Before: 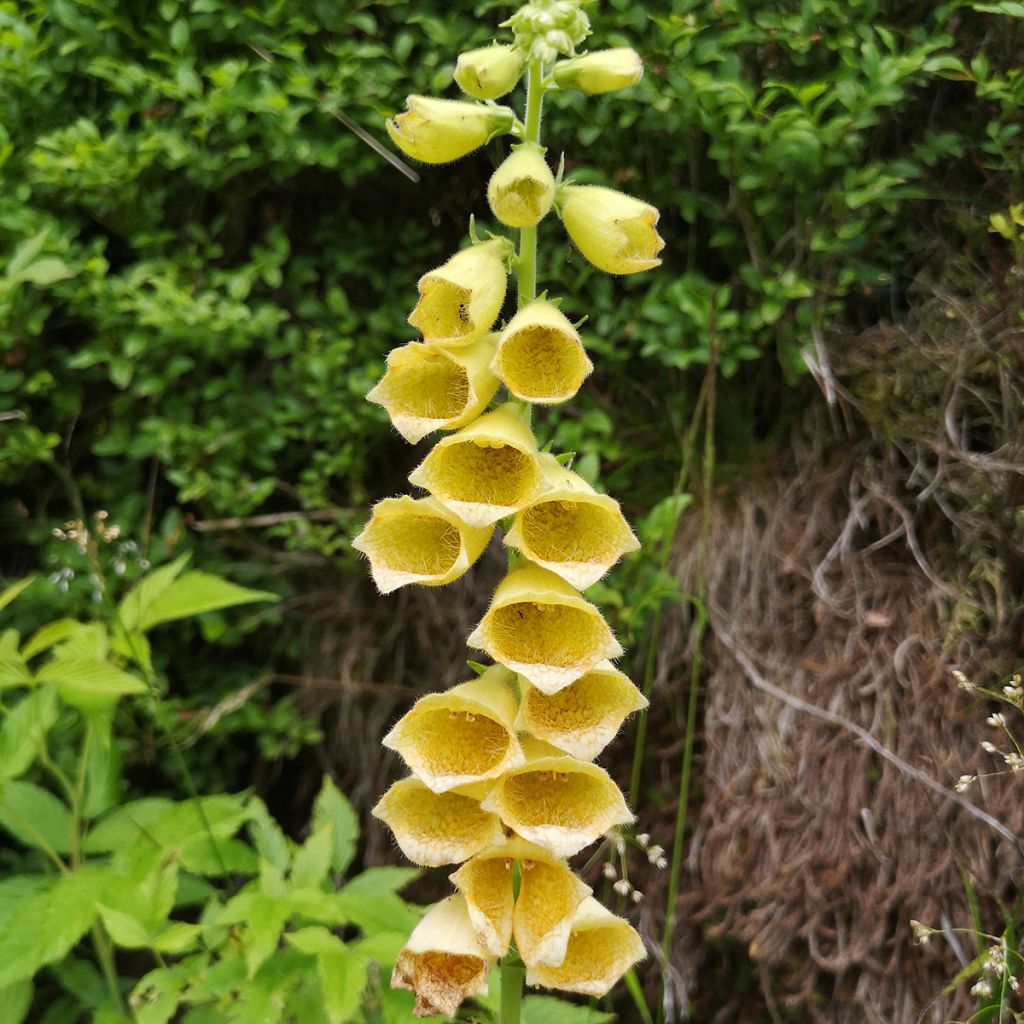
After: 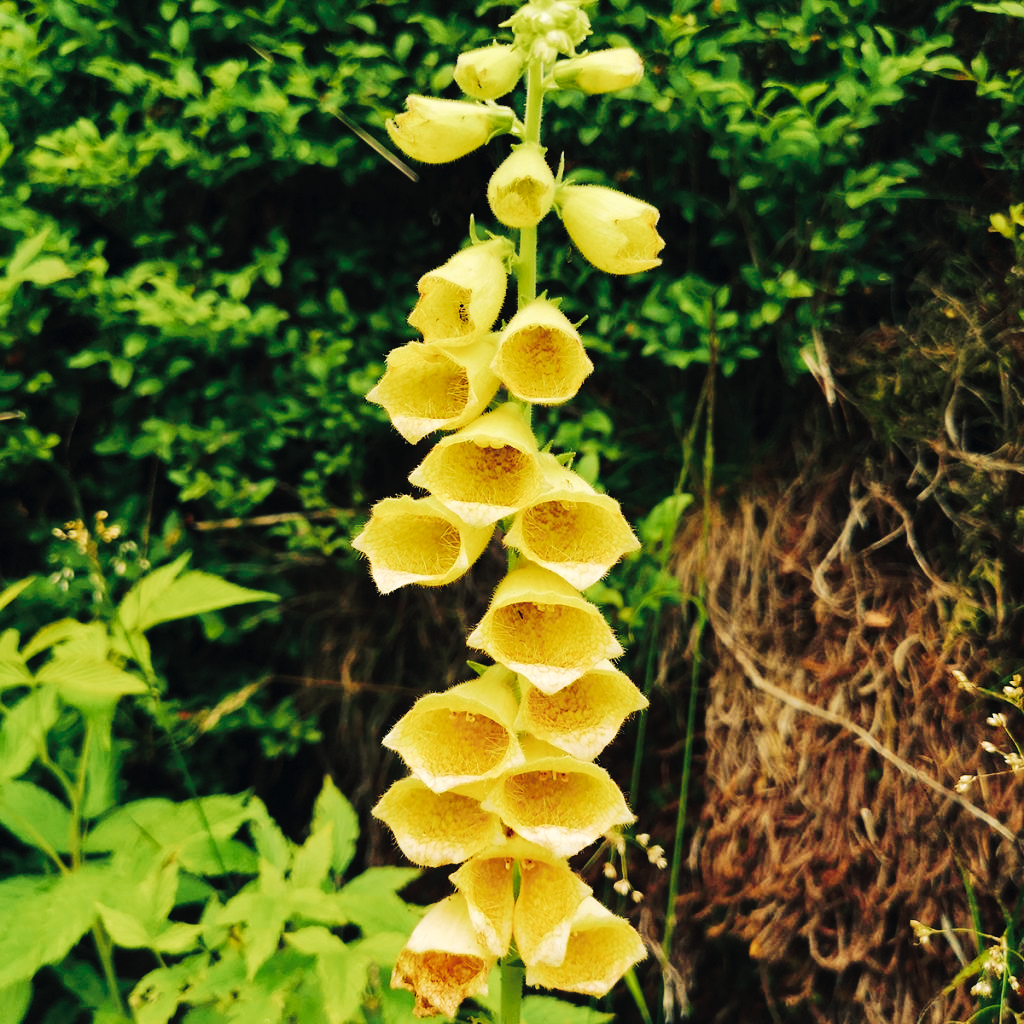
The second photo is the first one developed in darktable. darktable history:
tone curve: curves: ch0 [(0, 0) (0.003, 0.003) (0.011, 0.009) (0.025, 0.018) (0.044, 0.027) (0.069, 0.034) (0.1, 0.043) (0.136, 0.056) (0.177, 0.084) (0.224, 0.138) (0.277, 0.203) (0.335, 0.329) (0.399, 0.451) (0.468, 0.572) (0.543, 0.671) (0.623, 0.754) (0.709, 0.821) (0.801, 0.88) (0.898, 0.938) (1, 1)], preserve colors none
color look up table: target L [92.62, 91.16, 82.31, 69.86, 65.21, 66.43, 60.53, 49.42, 36.11, 38.09, 19.91, 200.77, 102.77, 86.48, 75.95, 73.76, 69.81, 66.1, 58.75, 52.92, 51.34, 57.19, 52.88, 53.82, 44.31, 24.03, 9.506, 95.59, 84.24, 72.46, 86.61, 70.2, 63.45, 55.36, 78.92, 66.32, 43.03, 30.39, 35.27, 20.44, 2.049, 90.69, 89.69, 73.58, 66.67, 63.07, 68.27, 51.24, 38.12], target a [-19.95, -24.93, -45.3, -17.24, -38.88, -8.544, -38.25, -25.34, -18.61, -19.92, -8.949, 0, 0, -2.948, 19.79, 17.19, 33.49, 31.79, 8.198, 18.42, 18.41, 45.36, 52.86, 49.01, 31.88, 27.33, 16.63, 14.56, 15.48, 18.39, 16.72, 21.18, 40.17, 10.69, 16.68, 8.59, 8.539, 27.88, 16.63, 10.18, -0.205, -27.21, -32.23, -31.74, -25.86, -13.31, -2.472, -15, -11.58], target b [63.19, 52.8, 53.83, 31.77, 46.14, 55.42, 37.24, 16.82, 18.89, 12.58, 11.2, -0.001, -0.002, 65.13, 47.34, 65.67, 31.09, 49.95, 26.91, 38.69, 34.2, 35.38, 23.02, 41.94, 16.67, 14.15, 9.025, 11.85, 16.54, 25.87, 8.364, 19.1, 21.98, 9.518, 11.7, -19.06, -14.86, -0.765, -18.58, -15.08, -6.796, 4.567, 3.003, 27.66, 3.357, -1.993, -15.66, -0.752, -0.712], num patches 49
